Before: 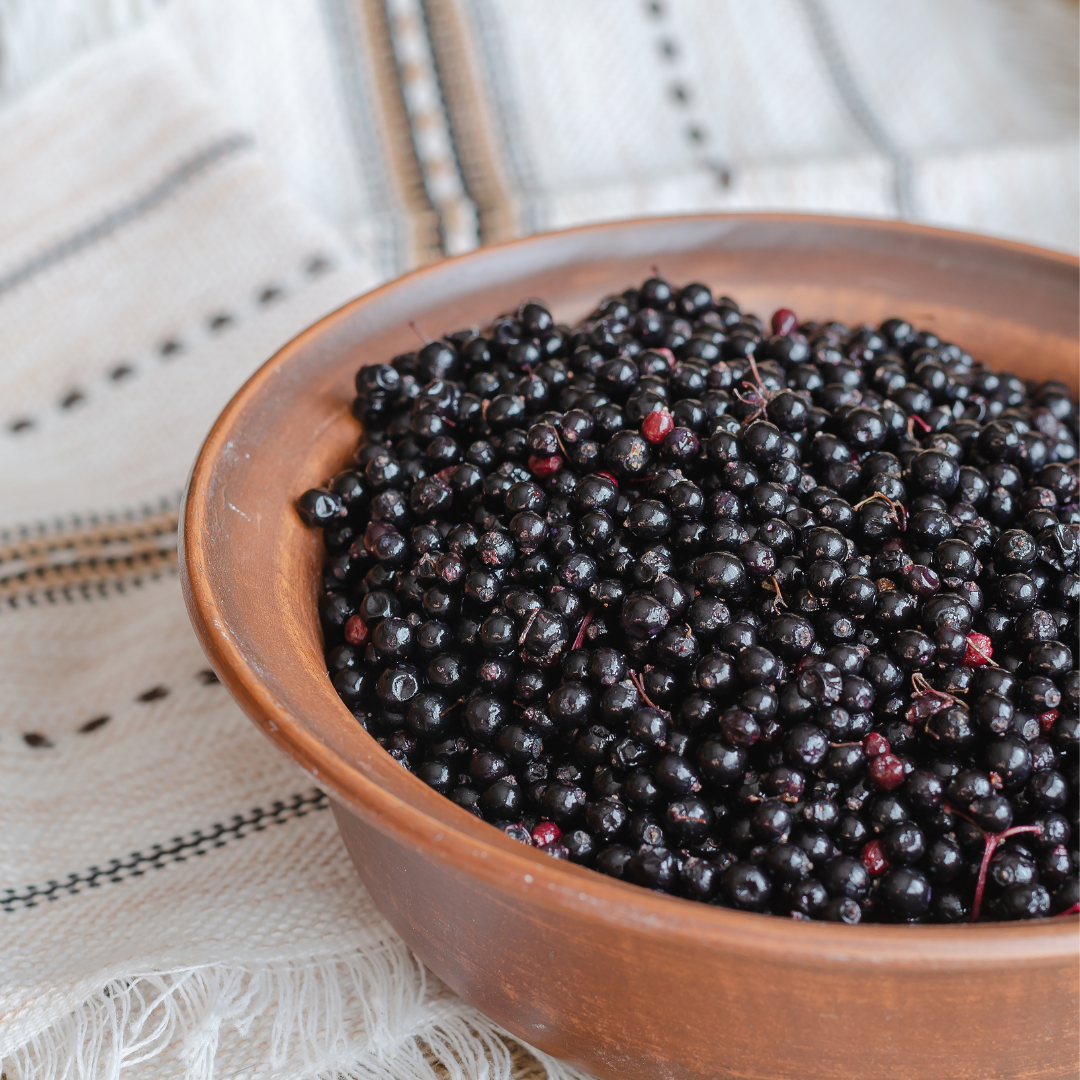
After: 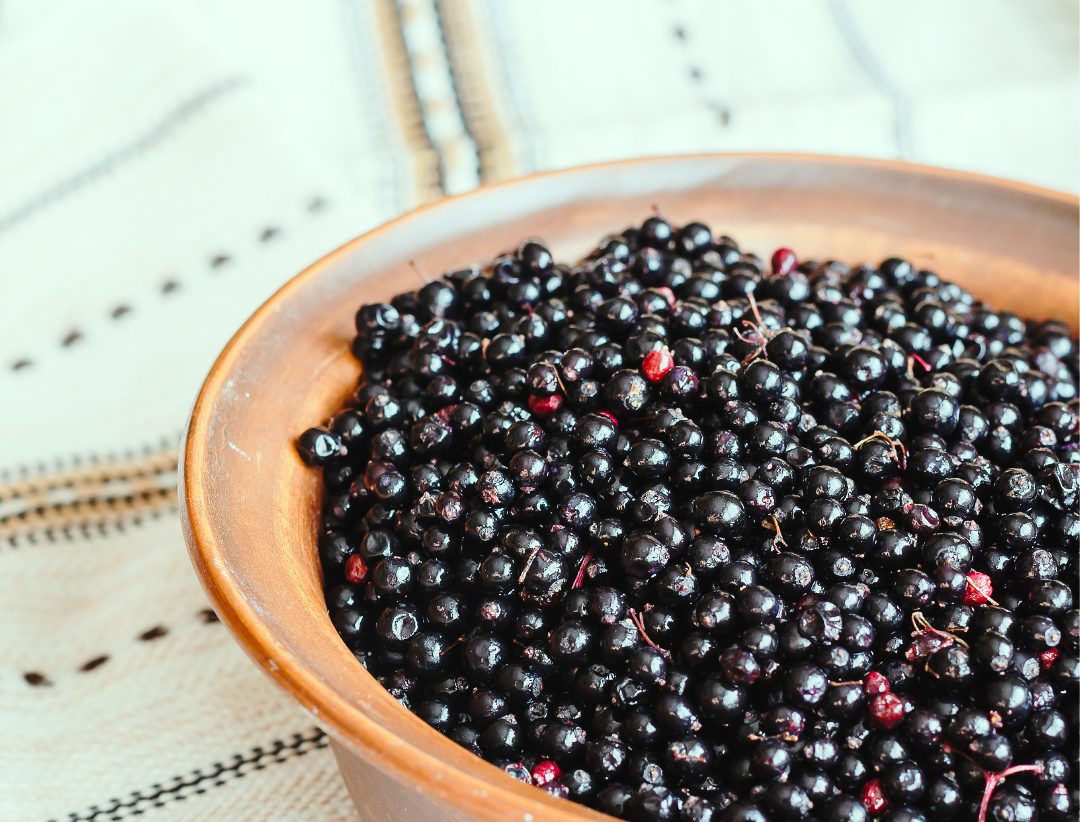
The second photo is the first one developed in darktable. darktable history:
contrast brightness saturation: contrast 0.098, brightness 0.039, saturation 0.089
crop: top 5.692%, bottom 18.157%
color correction: highlights a* -7.93, highlights b* 3.21
base curve: curves: ch0 [(0, 0) (0.028, 0.03) (0.121, 0.232) (0.46, 0.748) (0.859, 0.968) (1, 1)], preserve colors none
